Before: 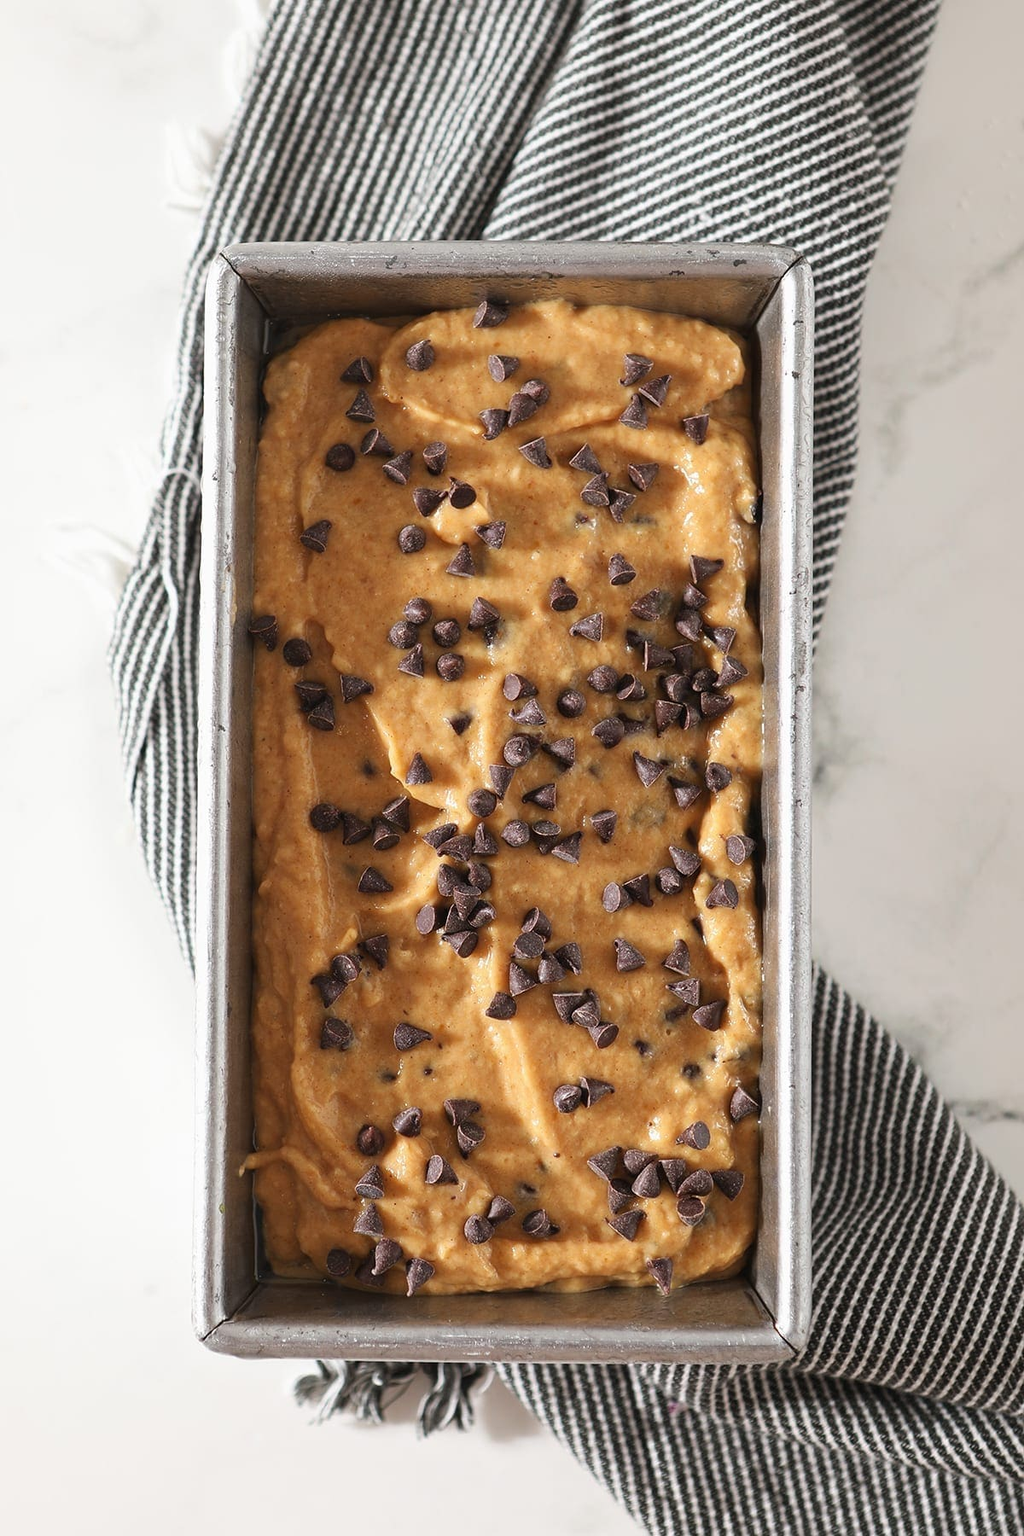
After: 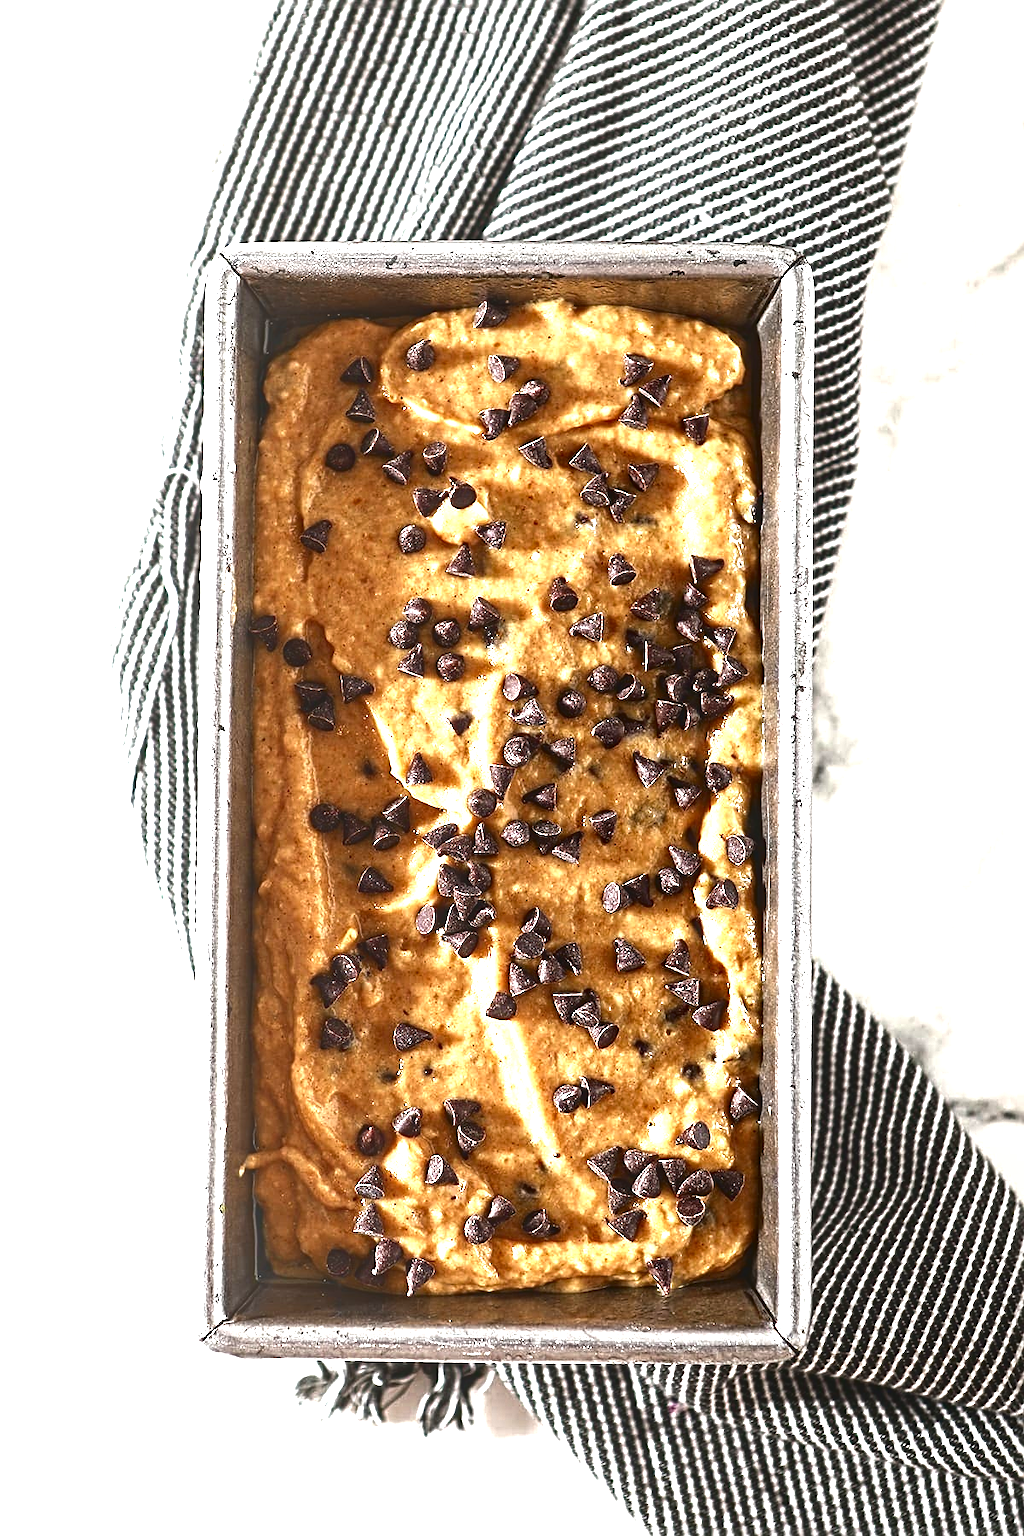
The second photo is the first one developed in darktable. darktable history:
local contrast: on, module defaults
contrast brightness saturation: brightness -0.52
sharpen: radius 4
exposure: black level correction 0, exposure 1.1 EV, compensate exposure bias true, compensate highlight preservation false
